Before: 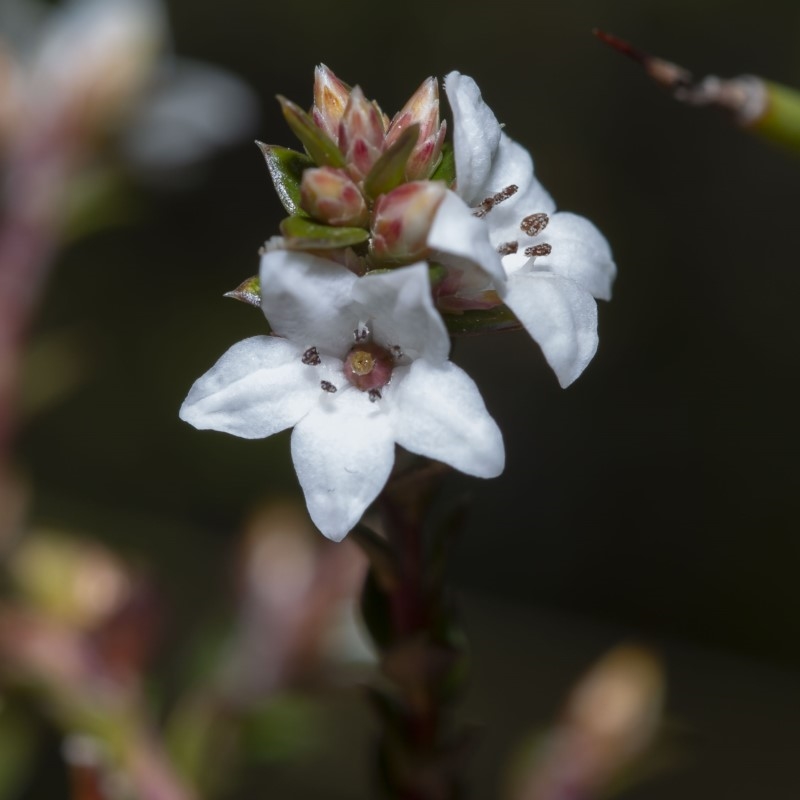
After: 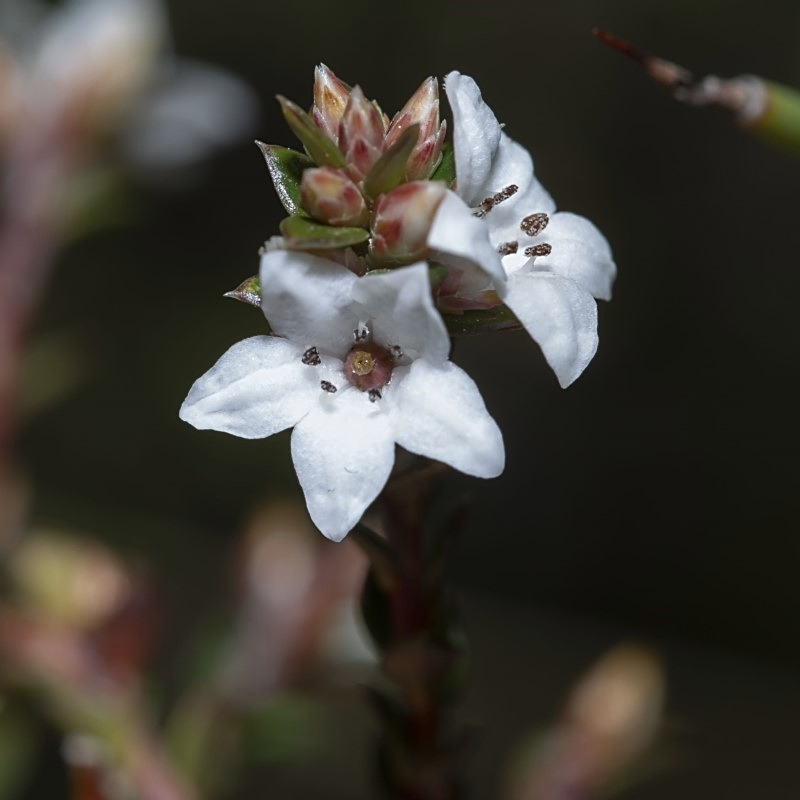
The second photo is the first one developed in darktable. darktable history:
color zones: curves: ch0 [(0, 0.5) (0.125, 0.4) (0.25, 0.5) (0.375, 0.4) (0.5, 0.4) (0.625, 0.6) (0.75, 0.6) (0.875, 0.5)]; ch1 [(0, 0.4) (0.125, 0.5) (0.25, 0.4) (0.375, 0.4) (0.5, 0.4) (0.625, 0.4) (0.75, 0.5) (0.875, 0.4)]; ch2 [(0, 0.6) (0.125, 0.5) (0.25, 0.5) (0.375, 0.6) (0.5, 0.6) (0.625, 0.5) (0.75, 0.5) (0.875, 0.5)]
sharpen: on, module defaults
